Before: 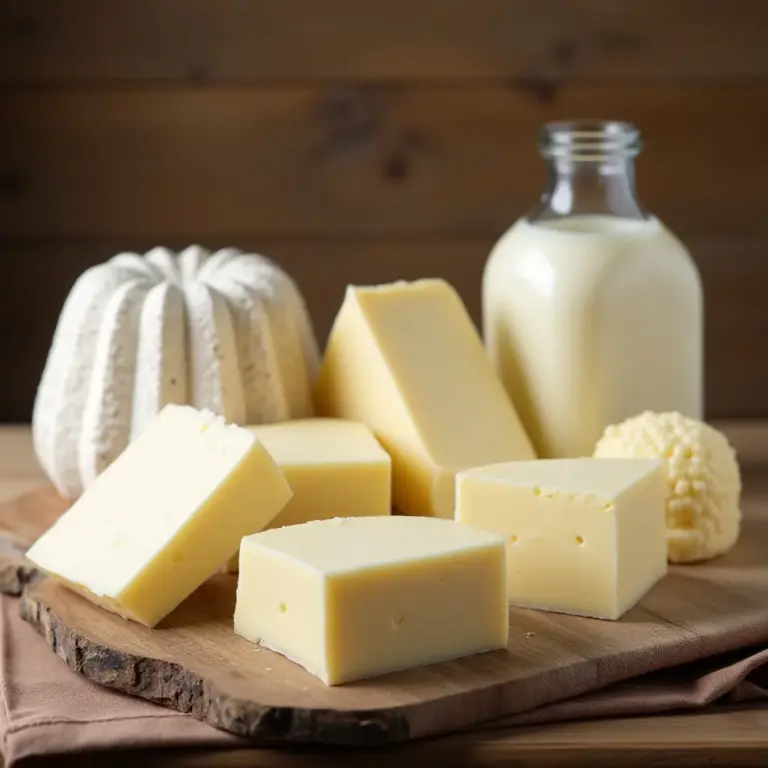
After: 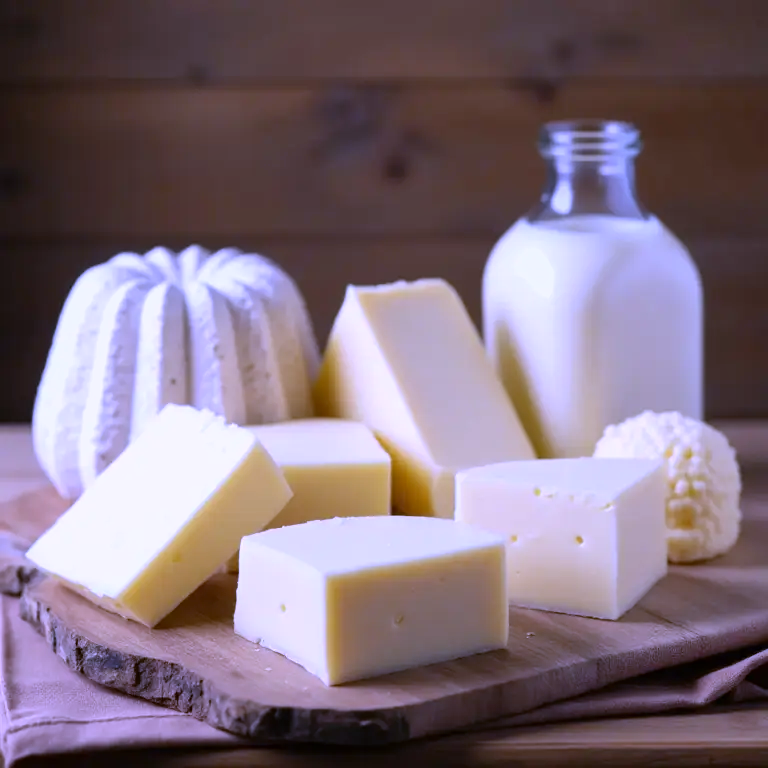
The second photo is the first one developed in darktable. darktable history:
white balance: red 0.98, blue 1.61
shadows and highlights: radius 125.46, shadows 30.51, highlights -30.51, low approximation 0.01, soften with gaussian
